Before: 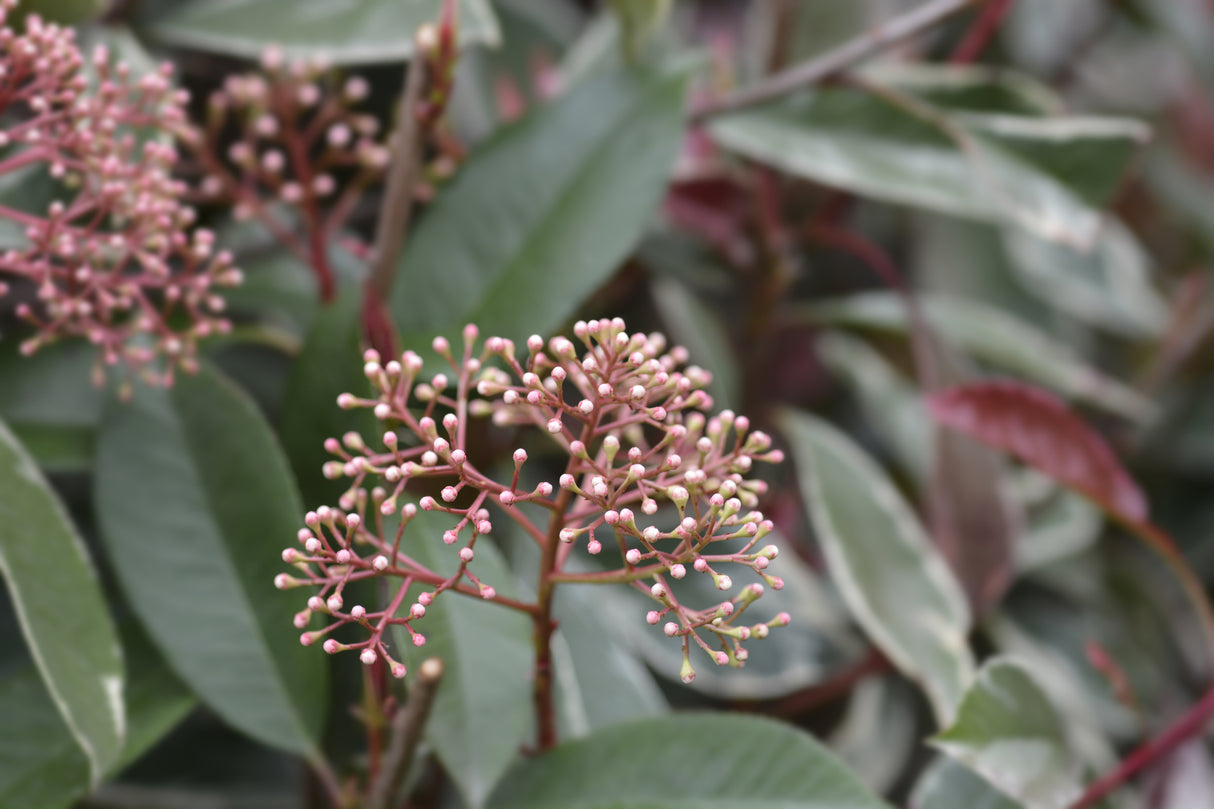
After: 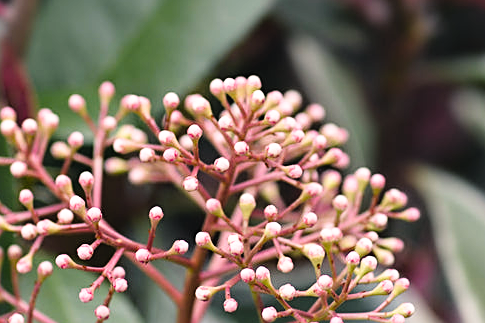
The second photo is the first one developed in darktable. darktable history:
exposure: black level correction -0.015, compensate highlight preservation false
crop: left 30%, top 30%, right 30%, bottom 30%
sharpen: on, module defaults
filmic rgb: black relative exposure -5 EV, white relative exposure 3.2 EV, hardness 3.42, contrast 1.2, highlights saturation mix -30%
contrast brightness saturation: contrast 0.1, brightness 0.03, saturation 0.09
color balance rgb: shadows lift › chroma 4.21%, shadows lift › hue 252.22°, highlights gain › chroma 1.36%, highlights gain › hue 50.24°, perceptual saturation grading › mid-tones 6.33%, perceptual saturation grading › shadows 72.44%, perceptual brilliance grading › highlights 11.59%, contrast 5.05%
